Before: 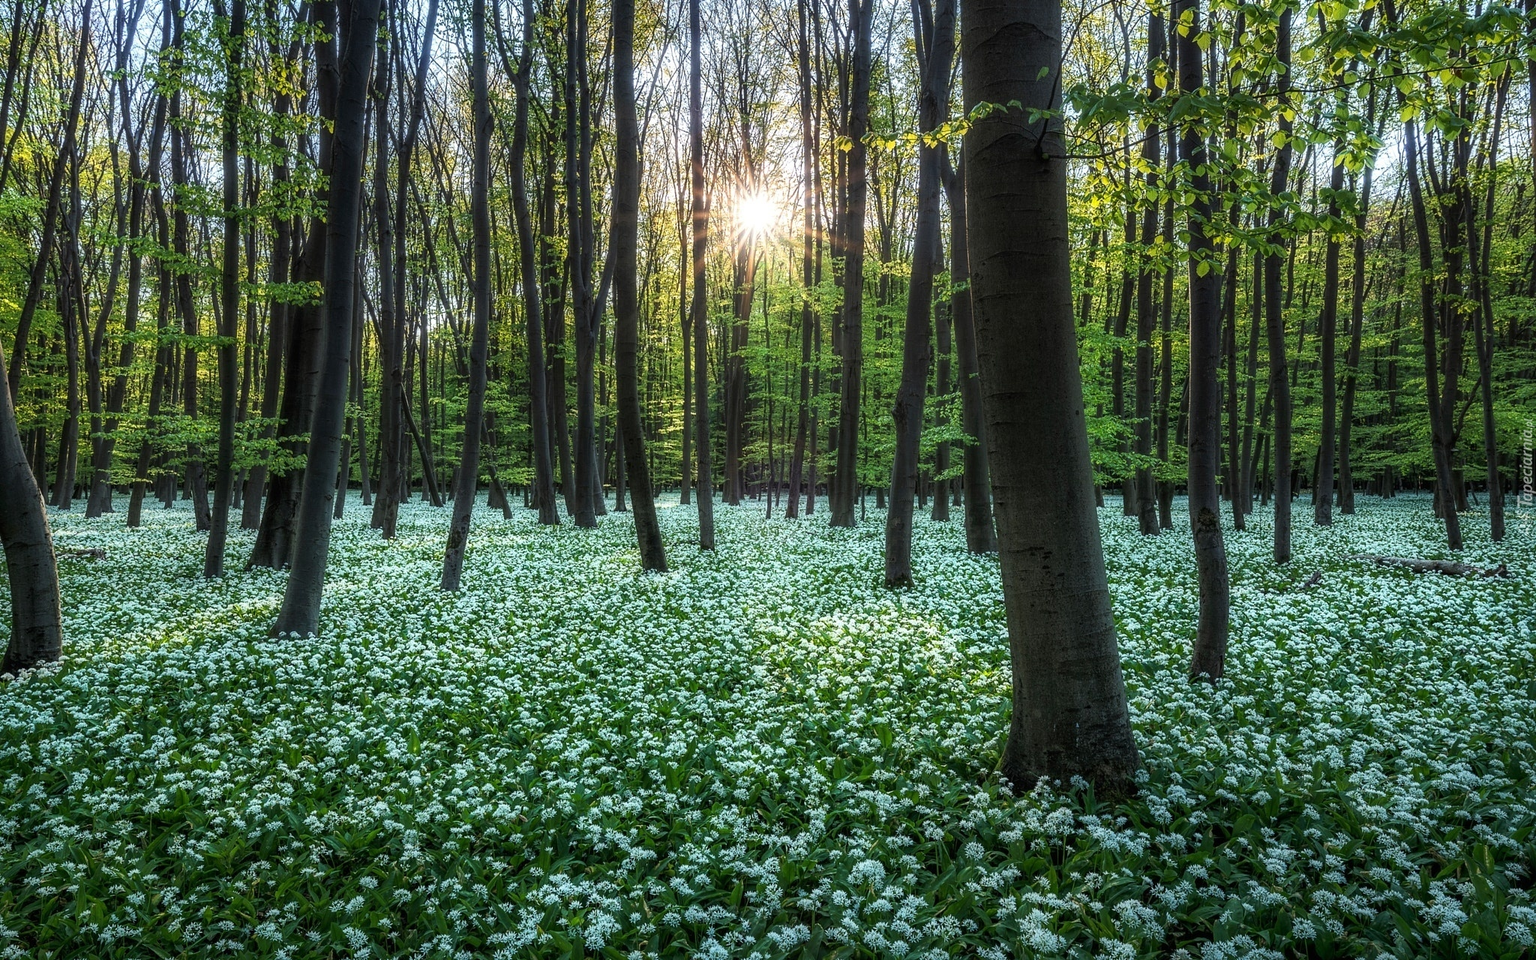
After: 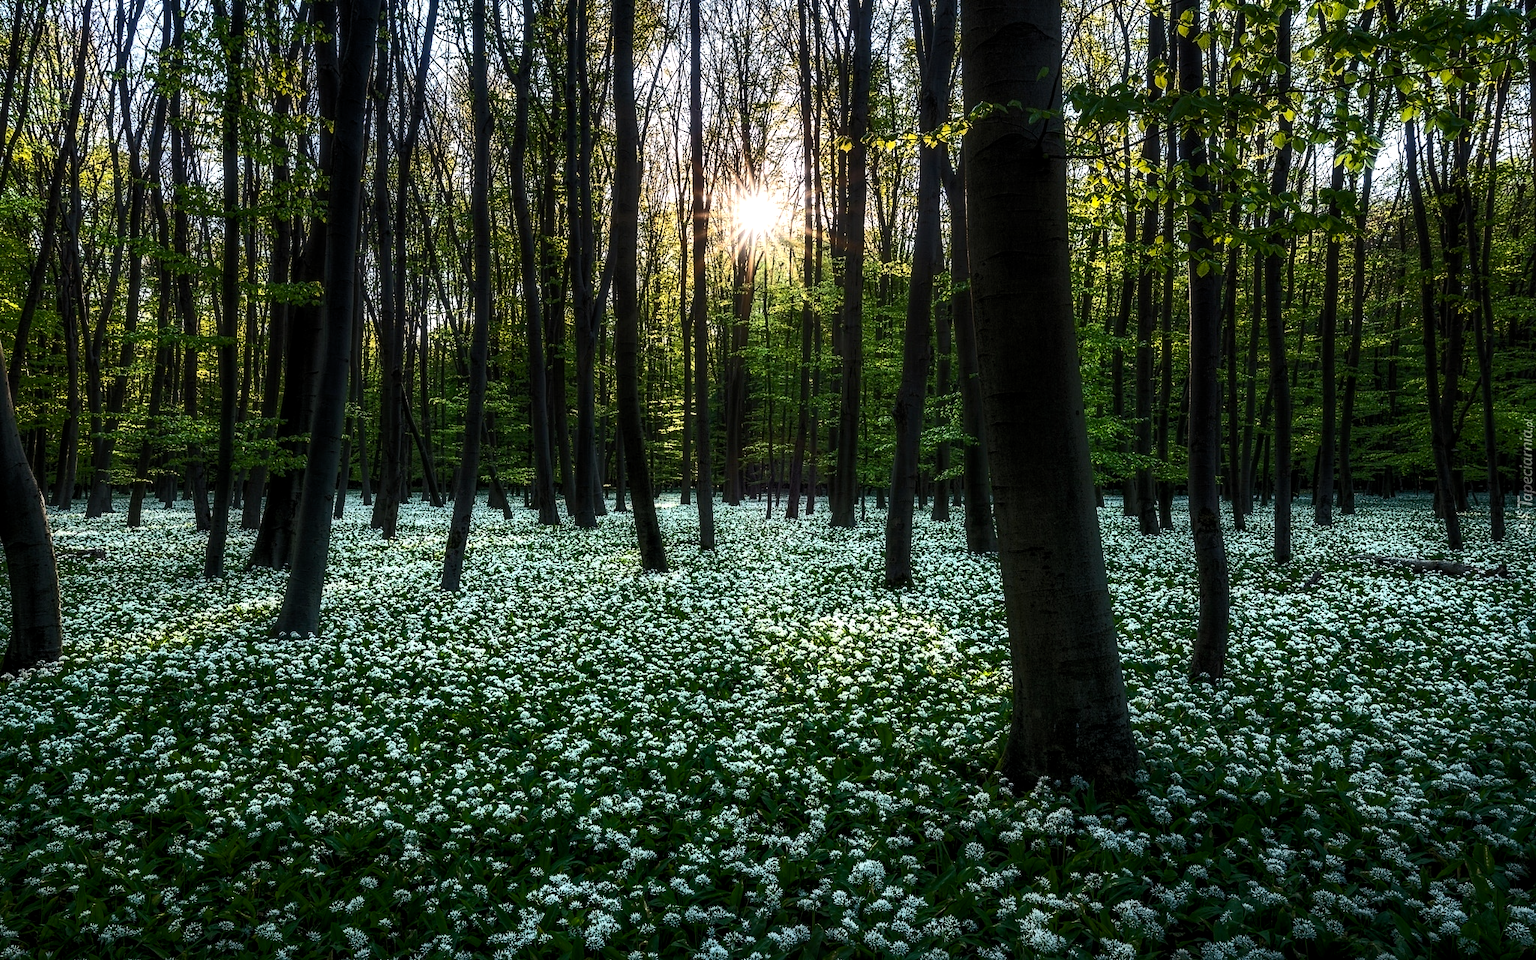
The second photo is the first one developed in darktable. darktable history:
color balance rgb: highlights gain › chroma 0.881%, highlights gain › hue 26.58°, perceptual saturation grading › global saturation 27.512%, perceptual saturation grading › highlights -25.222%, perceptual saturation grading › shadows 25.564%, perceptual brilliance grading › highlights 2.303%, perceptual brilliance grading › mid-tones -49.913%, perceptual brilliance grading › shadows -50.156%
levels: levels [0.016, 0.484, 0.953]
